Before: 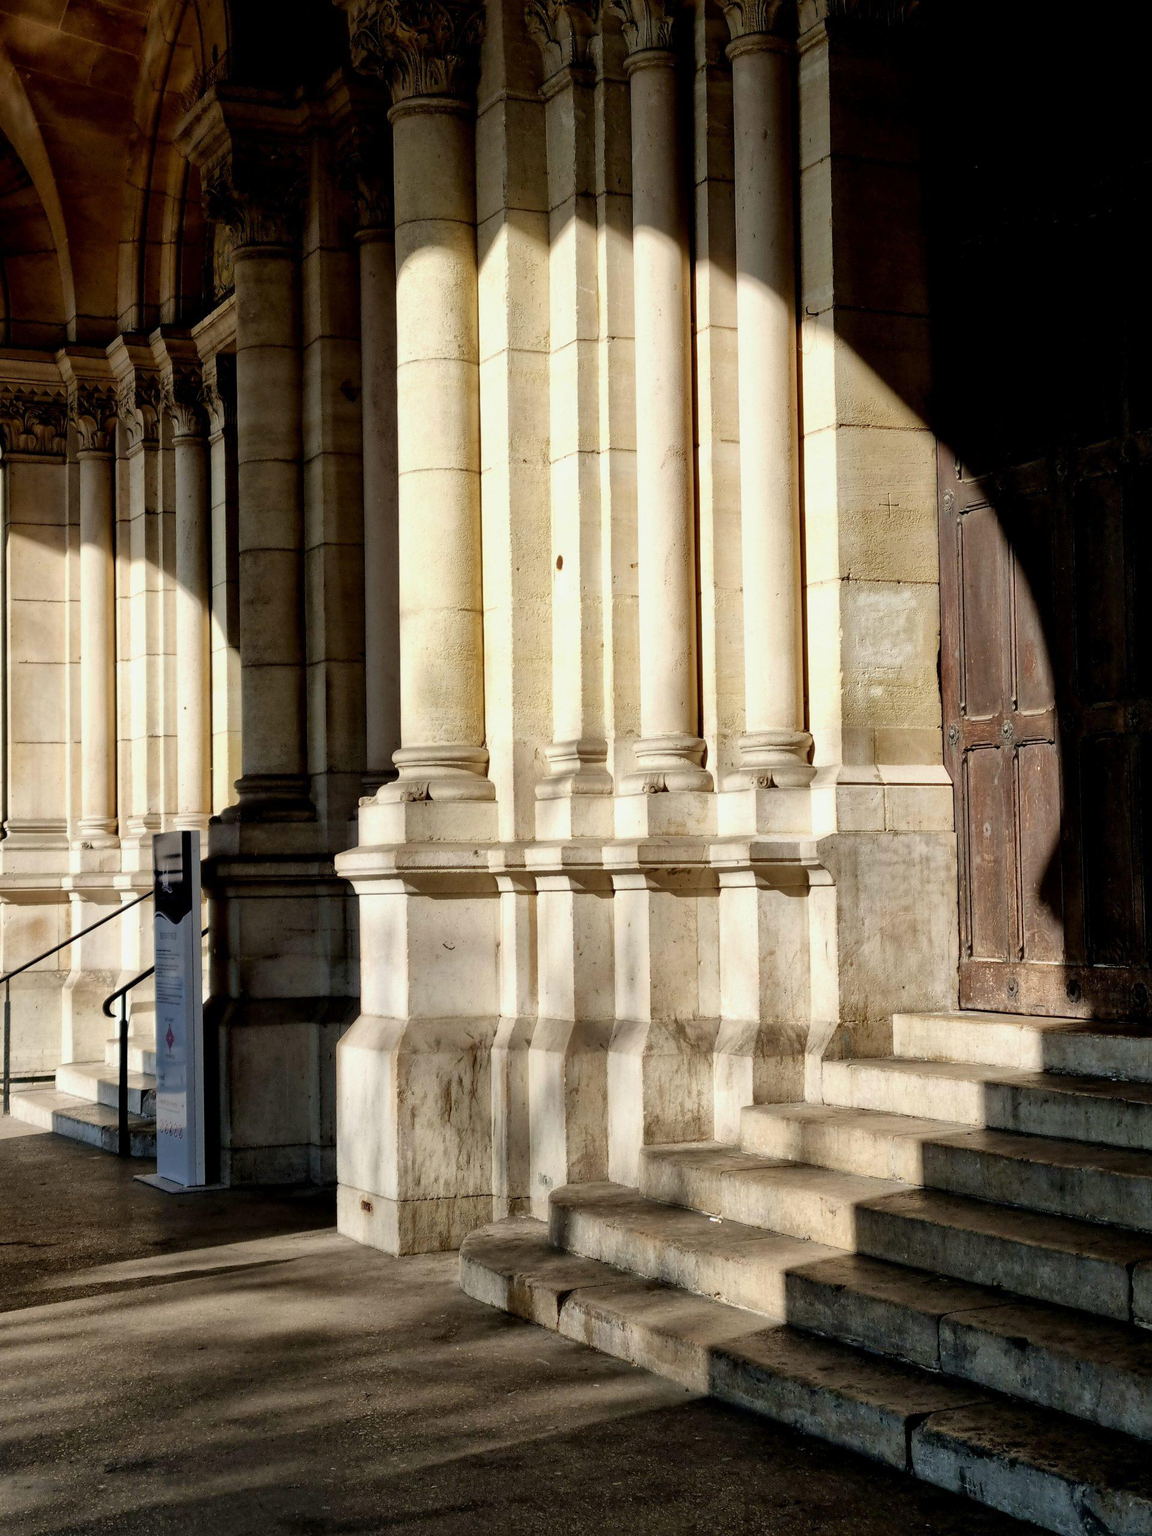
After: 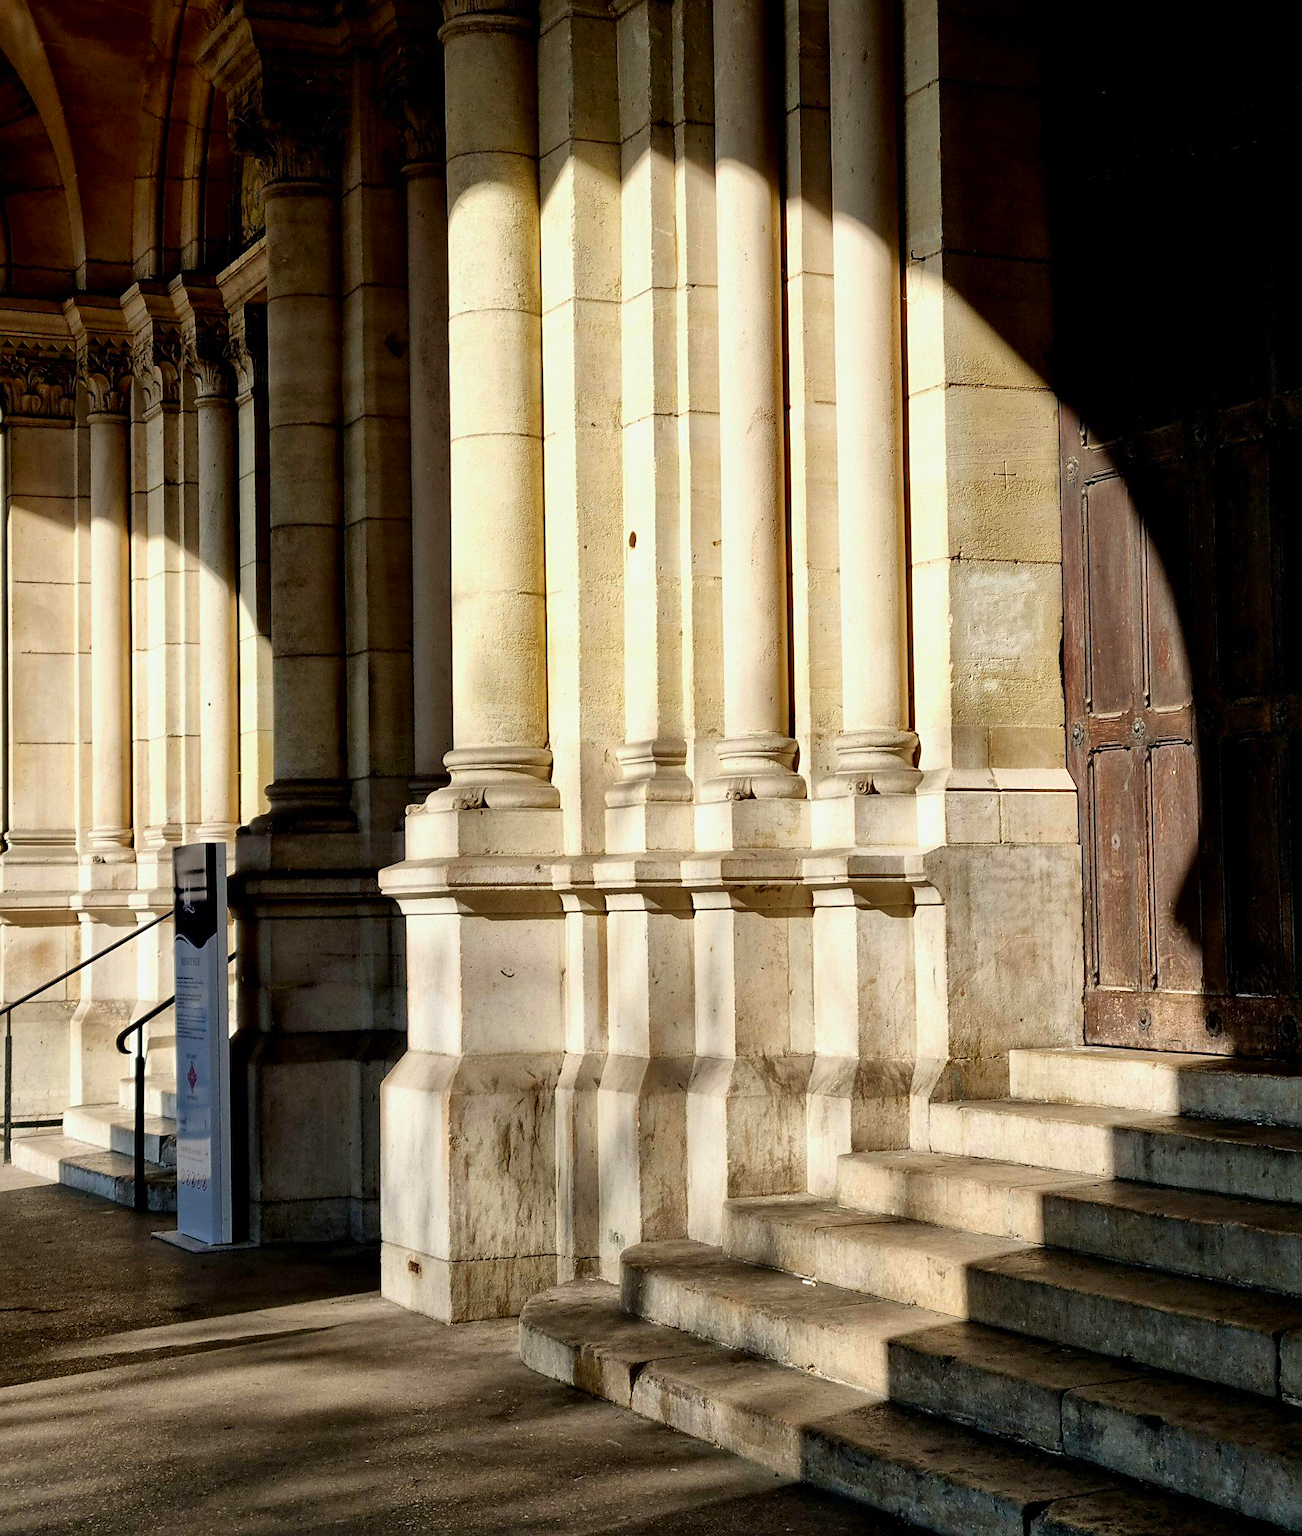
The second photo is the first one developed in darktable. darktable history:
contrast brightness saturation: contrast 0.084, saturation 0.199
sharpen: radius 2.155, amount 0.379, threshold 0.174
crop and rotate: top 5.576%, bottom 5.946%
